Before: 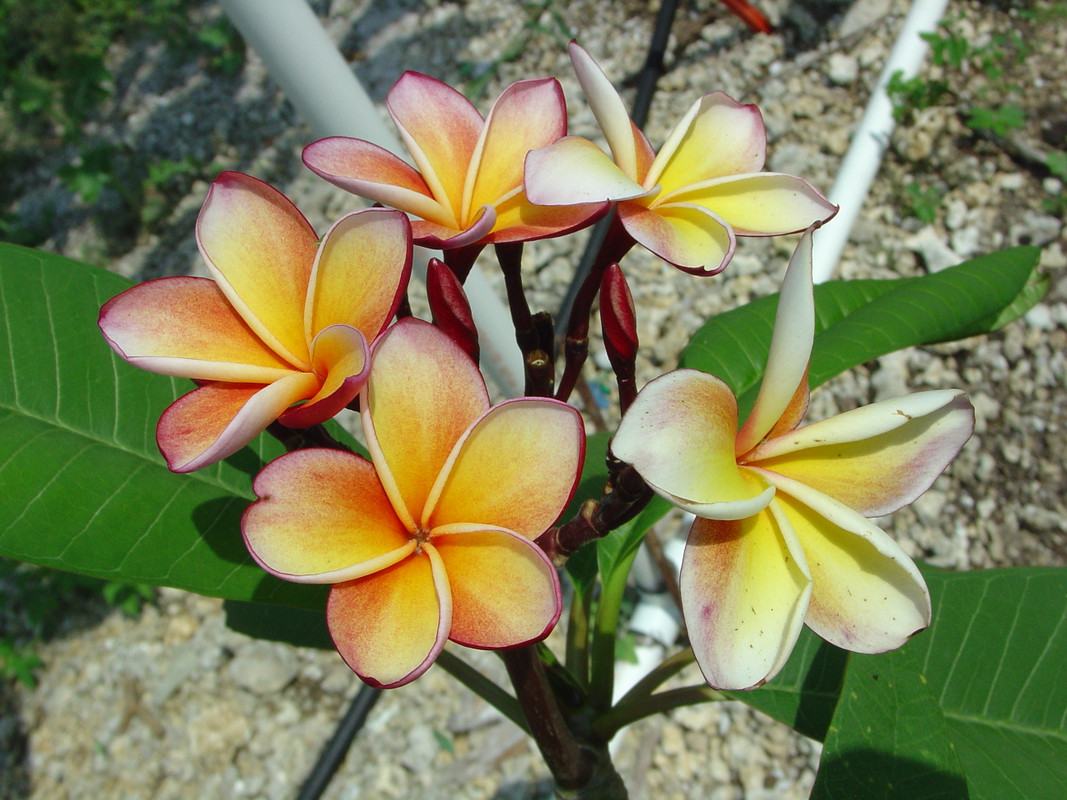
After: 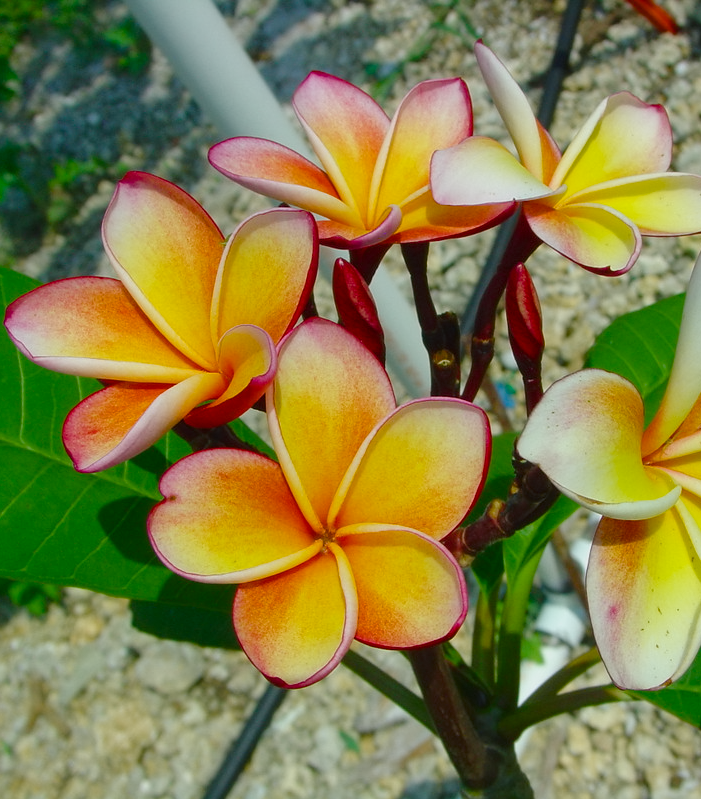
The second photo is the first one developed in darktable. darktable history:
color balance rgb: shadows lift › chroma 2.007%, shadows lift › hue 220.05°, linear chroma grading › shadows 31.706%, linear chroma grading › global chroma -1.488%, linear chroma grading › mid-tones 4.018%, perceptual saturation grading › global saturation 30.63%, contrast -9.583%
crop and rotate: left 8.888%, right 25.351%
contrast equalizer: octaves 7, y [[0.5 ×6], [0.5 ×6], [0.5 ×6], [0 ×6], [0, 0.039, 0.251, 0.29, 0.293, 0.292]], mix 0.297
